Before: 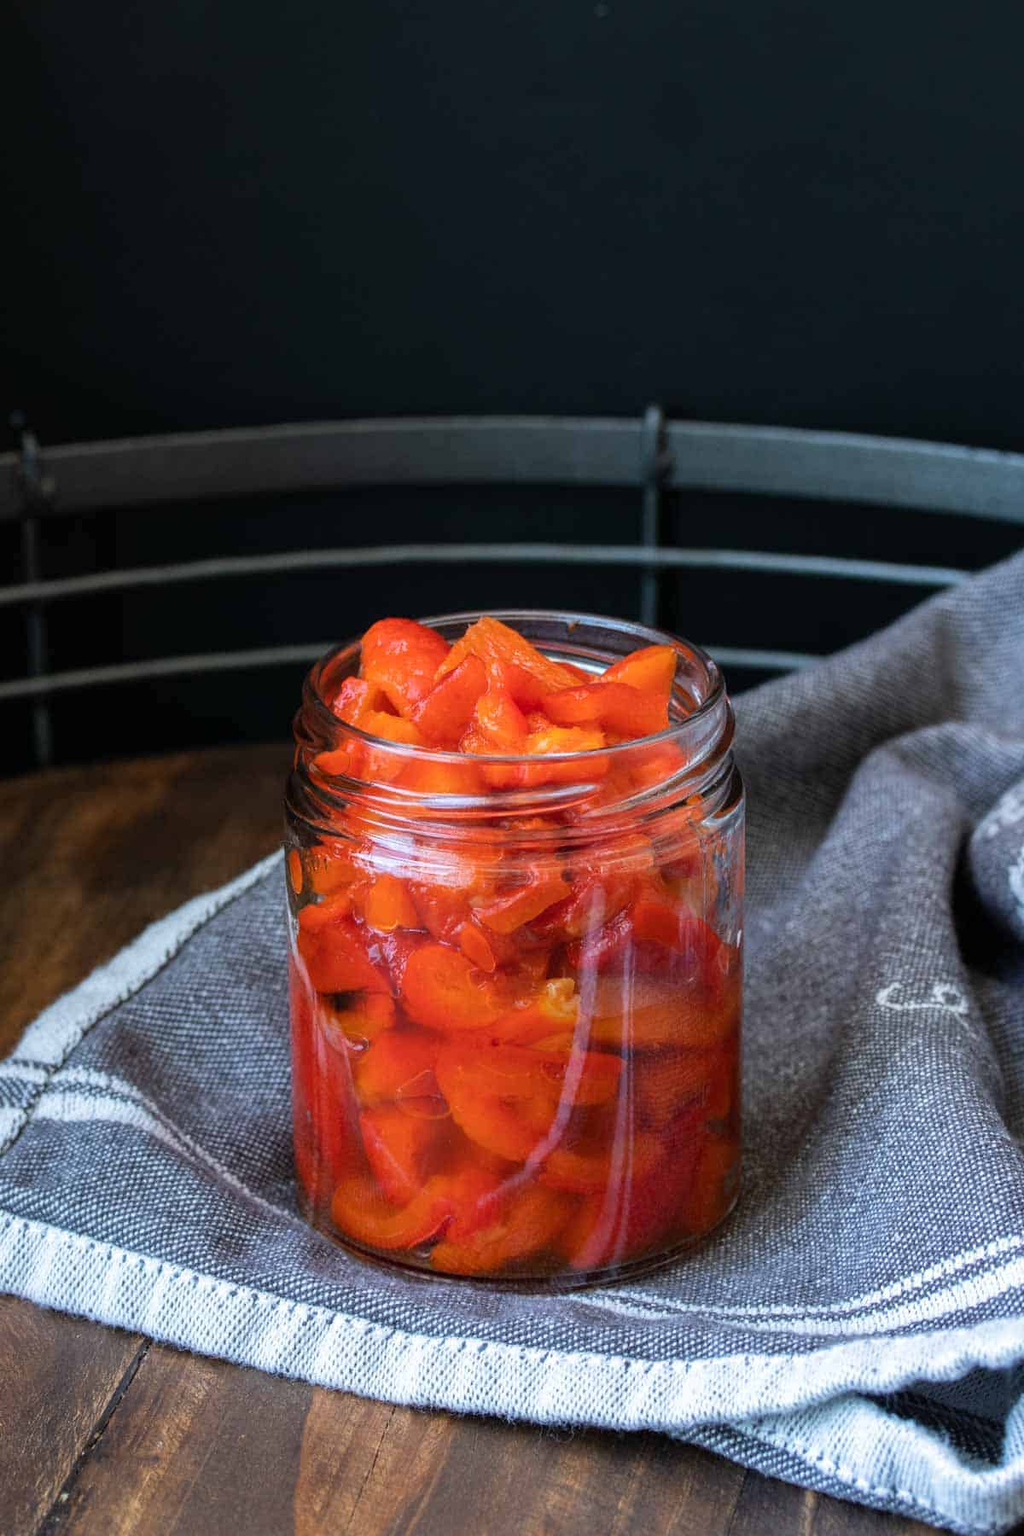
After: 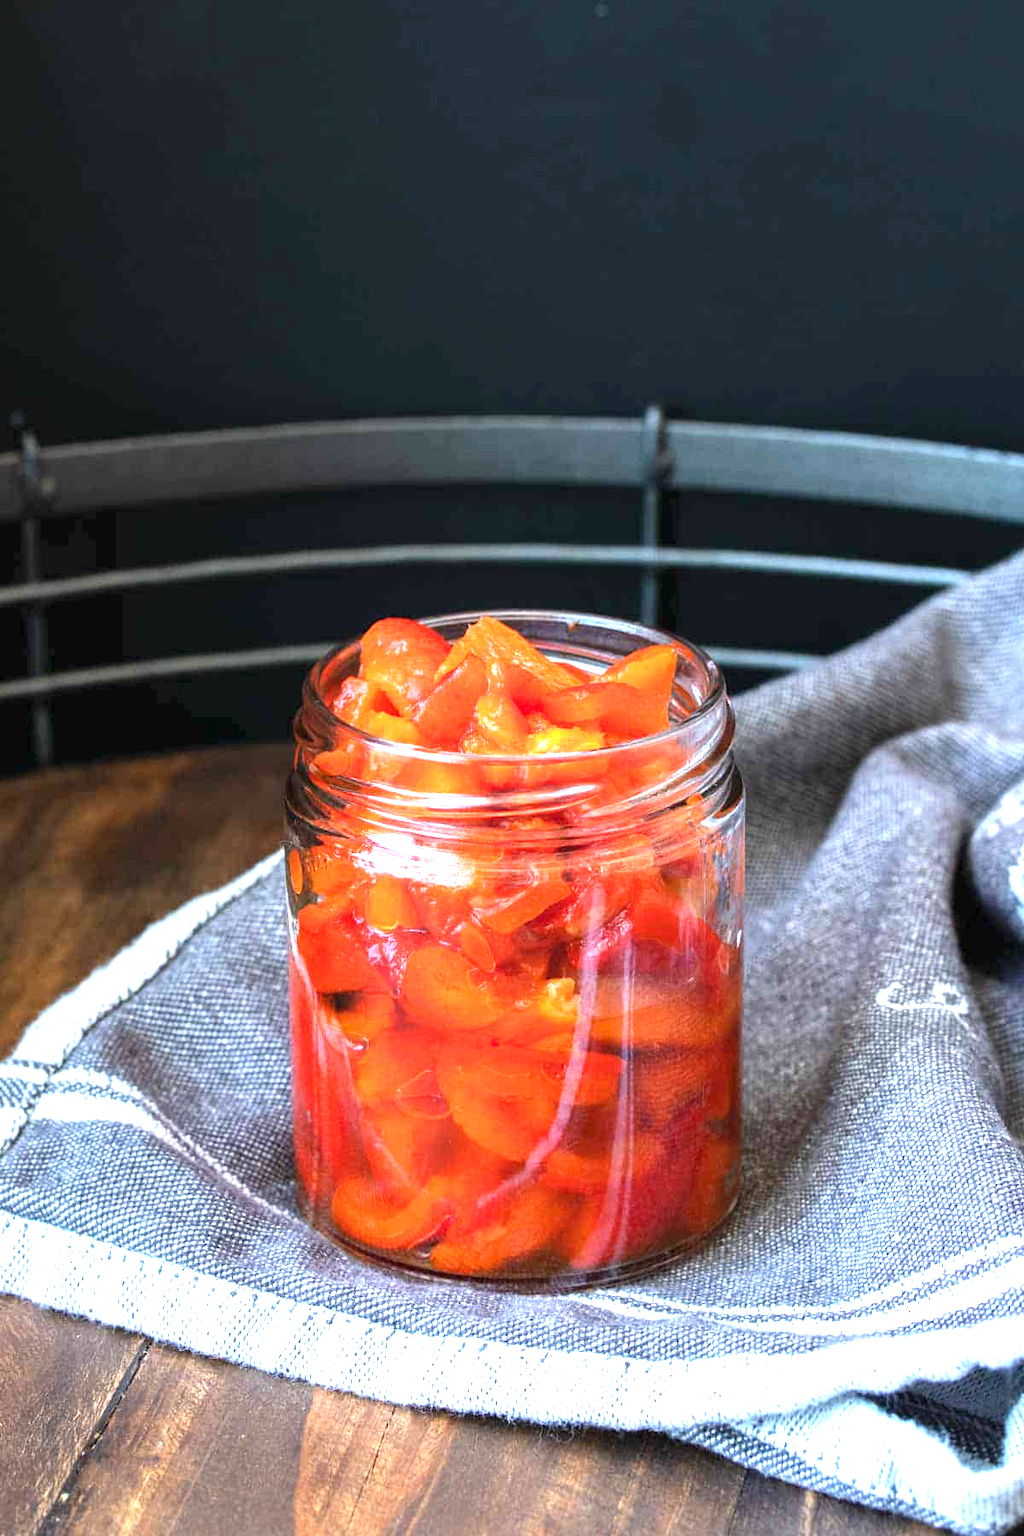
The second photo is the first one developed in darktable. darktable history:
exposure: black level correction 0, exposure 1.453 EV, compensate highlight preservation false
